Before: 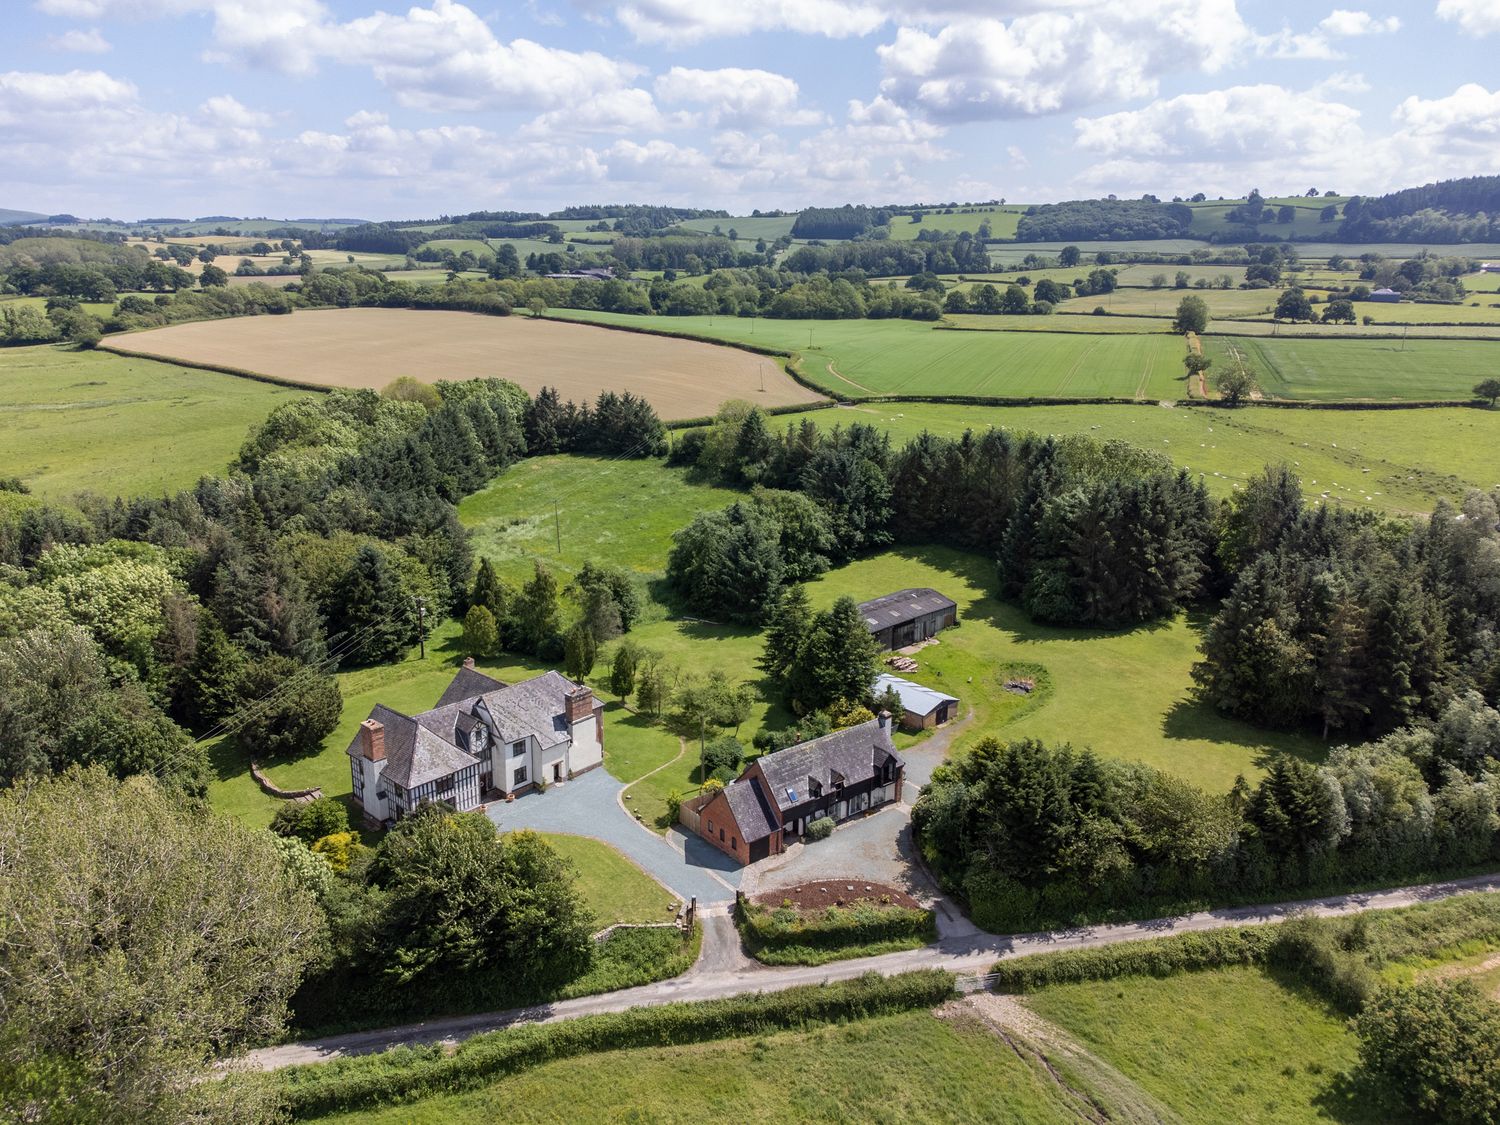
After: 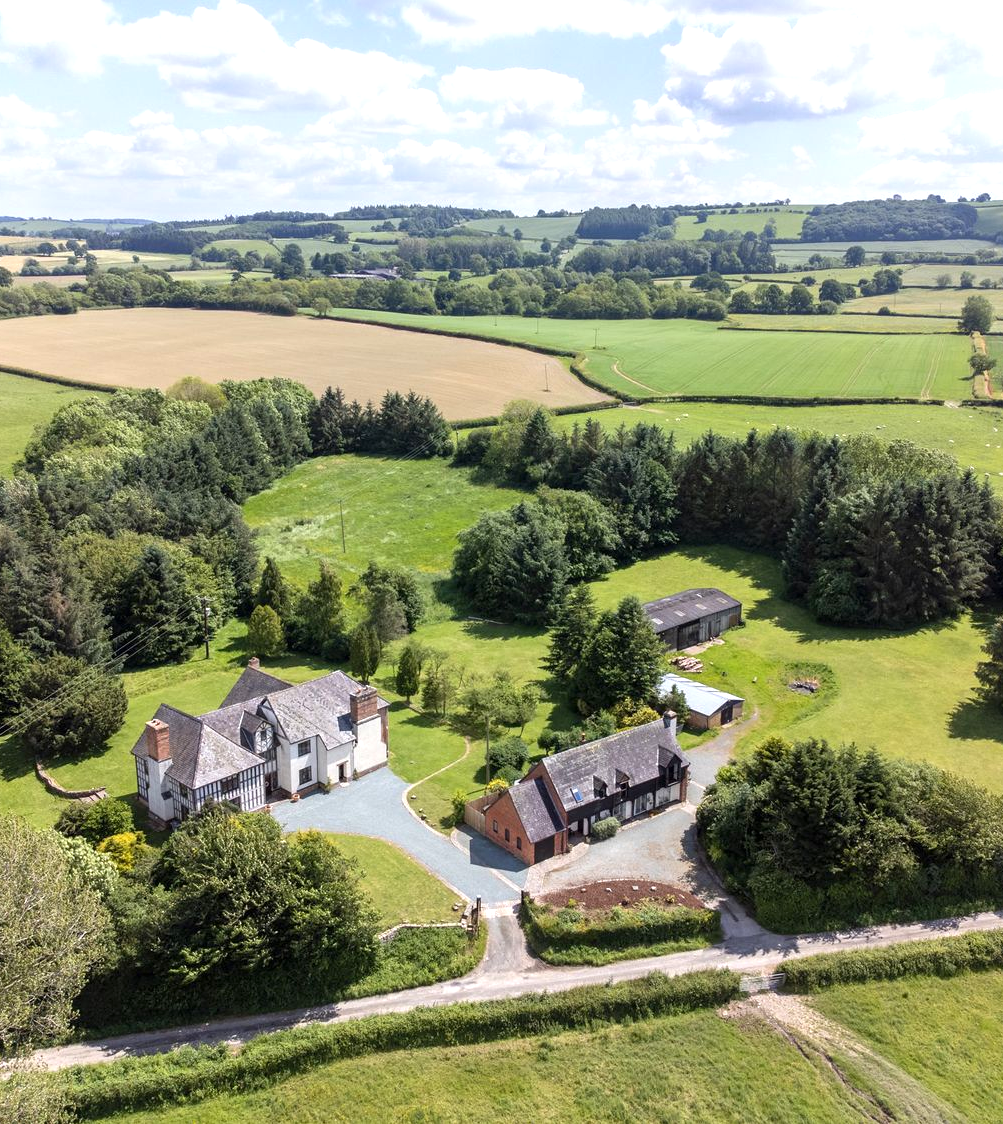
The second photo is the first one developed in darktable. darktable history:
crop and rotate: left 14.436%, right 18.685%
exposure: exposure 0.559 EV, compensate highlight preservation false
